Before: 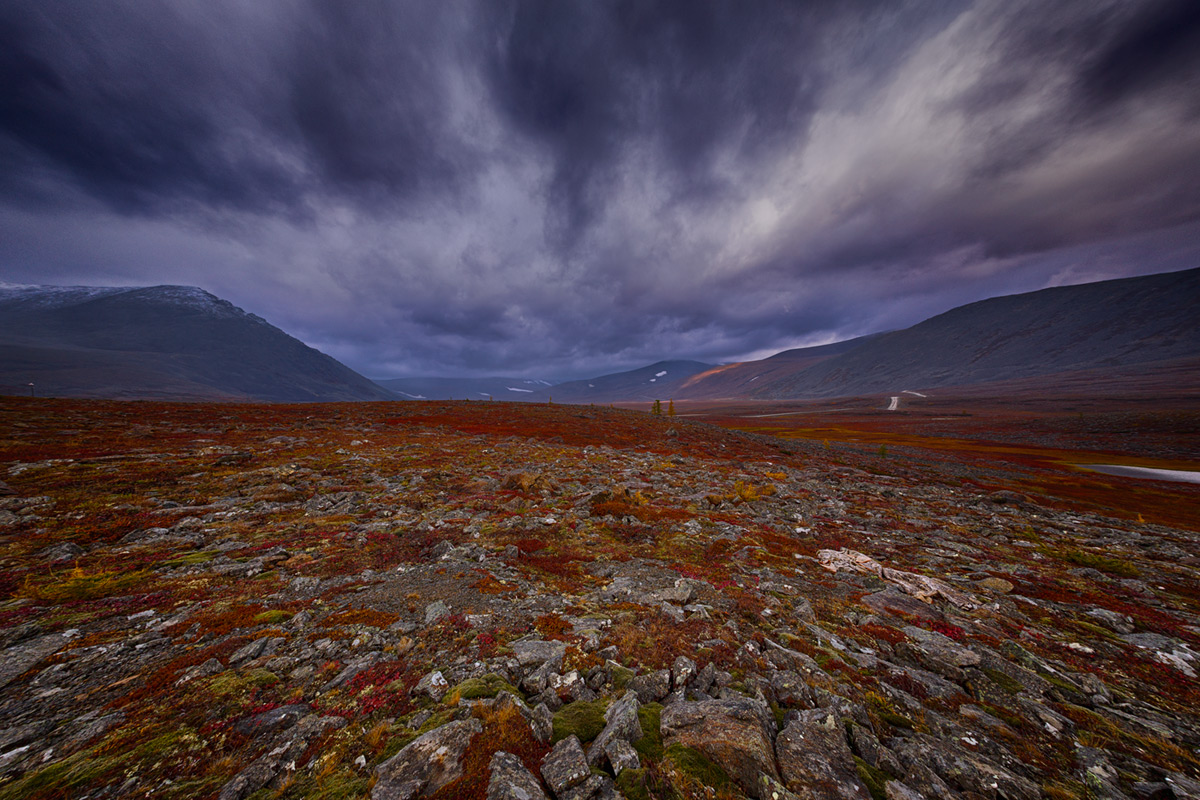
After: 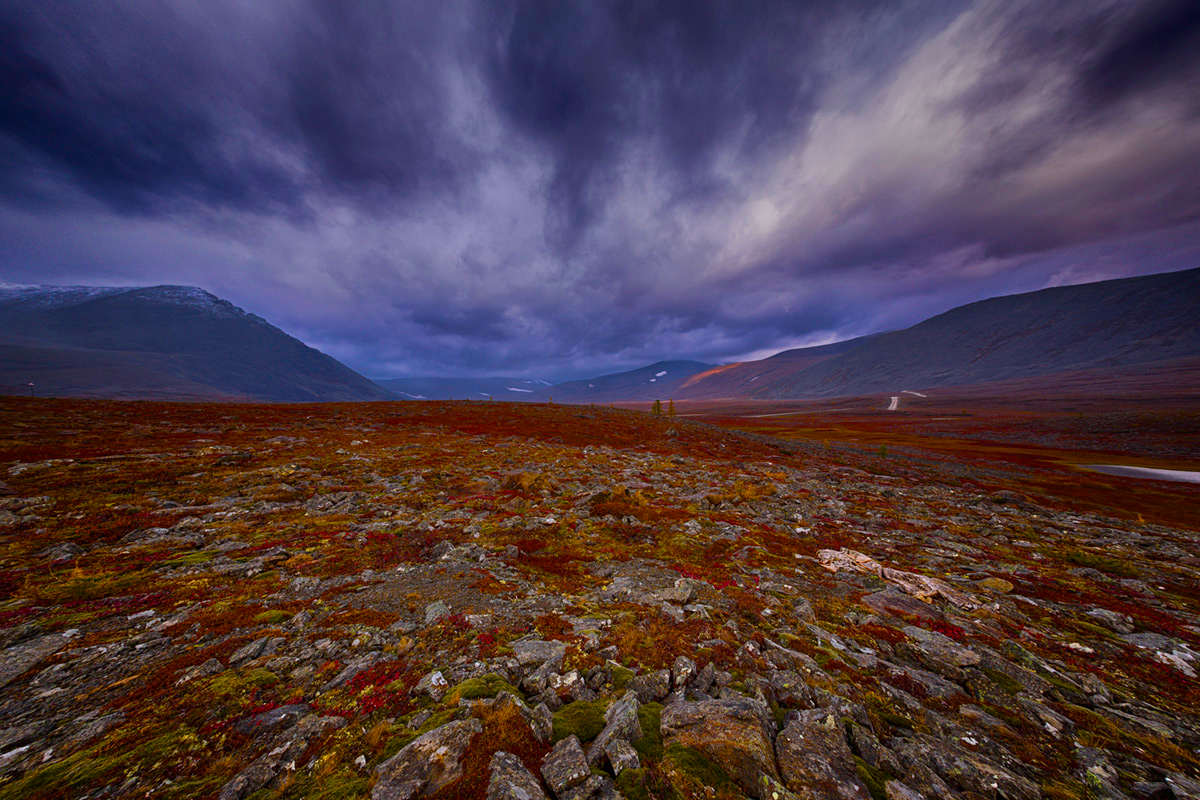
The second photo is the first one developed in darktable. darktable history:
color balance rgb: linear chroma grading › global chroma 14.481%, perceptual saturation grading › global saturation 25.836%, global vibrance 20.274%
